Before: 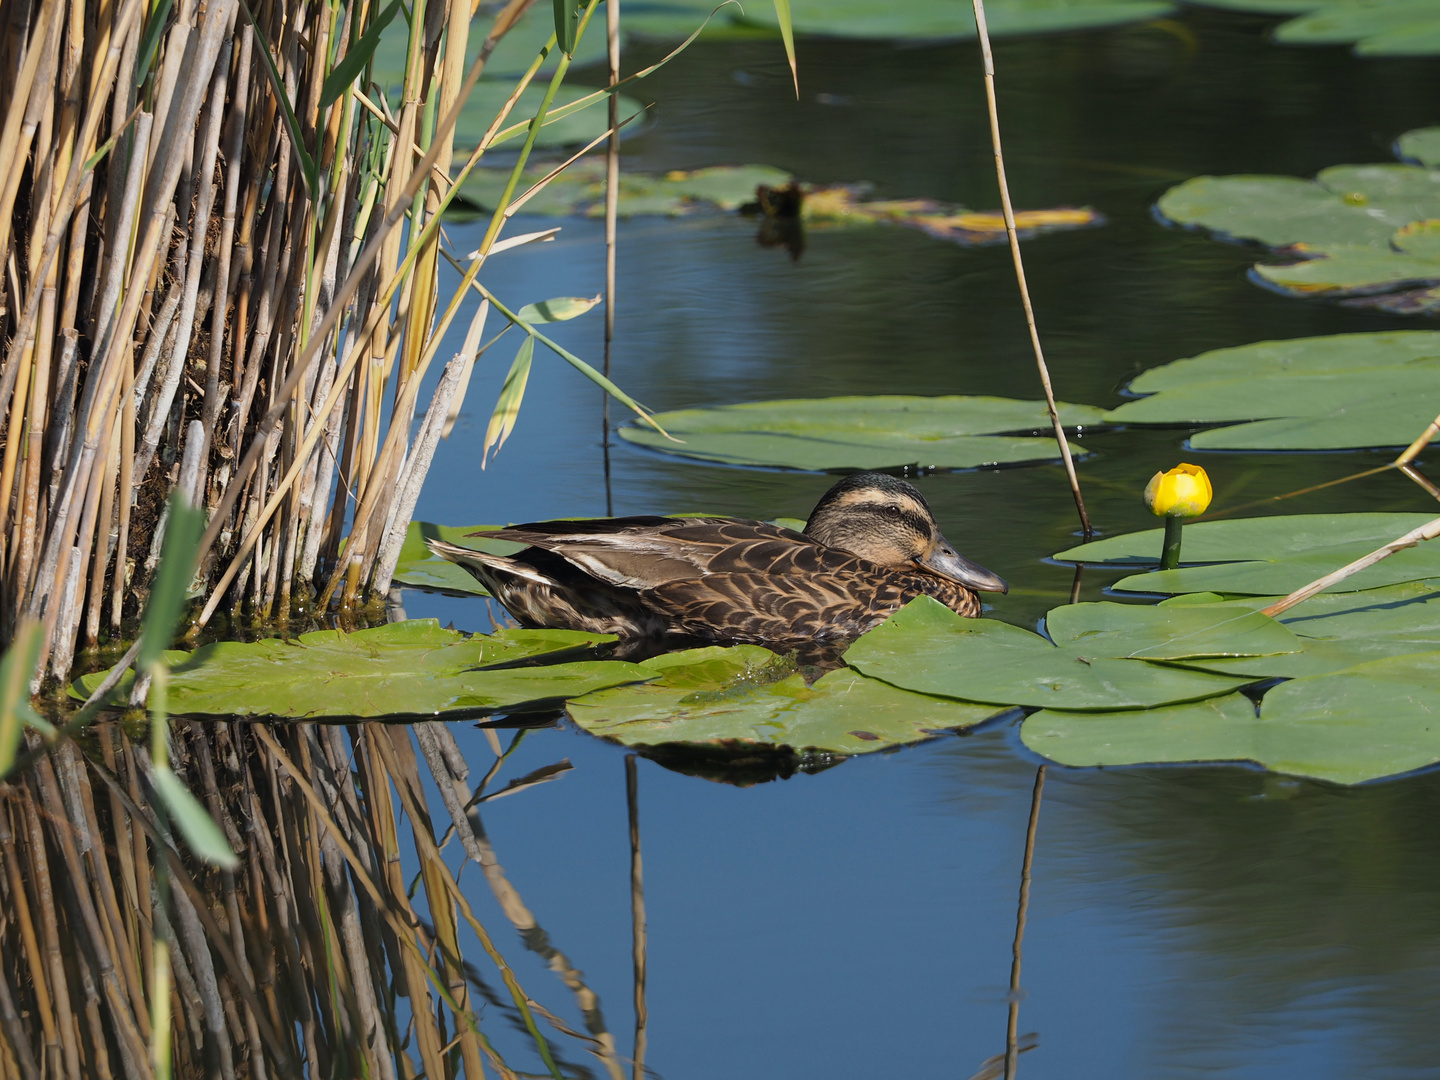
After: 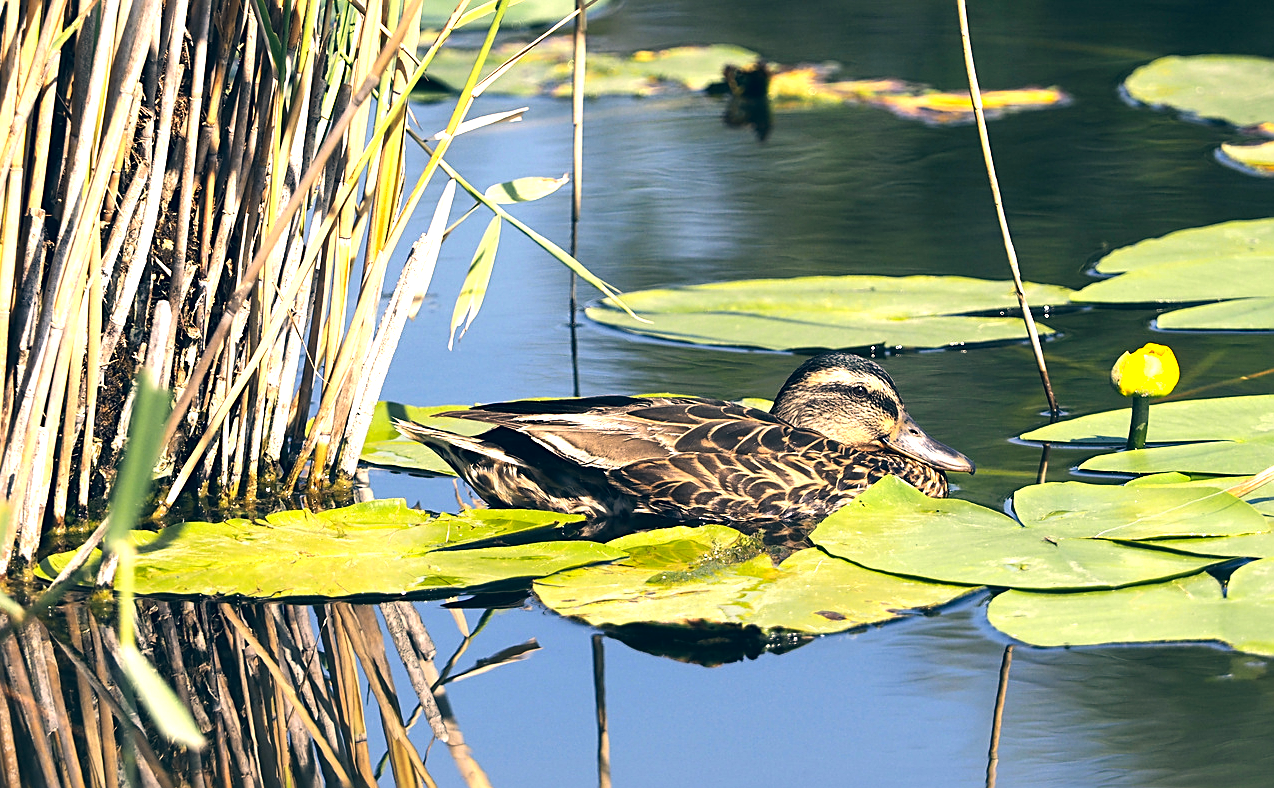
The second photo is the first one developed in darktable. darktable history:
exposure: black level correction 0, exposure 0.69 EV, compensate exposure bias true, compensate highlight preservation false
color correction: highlights a* 10.32, highlights b* 14.03, shadows a* -9.59, shadows b* -15
tone equalizer: -8 EV -0.718 EV, -7 EV -0.716 EV, -6 EV -0.567 EV, -5 EV -0.414 EV, -3 EV 0.38 EV, -2 EV 0.6 EV, -1 EV 0.683 EV, +0 EV 0.753 EV, edges refinement/feathering 500, mask exposure compensation -1.57 EV, preserve details no
shadows and highlights: radius 124.87, shadows 30.35, highlights -31.17, low approximation 0.01, soften with gaussian
crop and rotate: left 2.311%, top 11.154%, right 9.205%, bottom 15.818%
sharpen: on, module defaults
